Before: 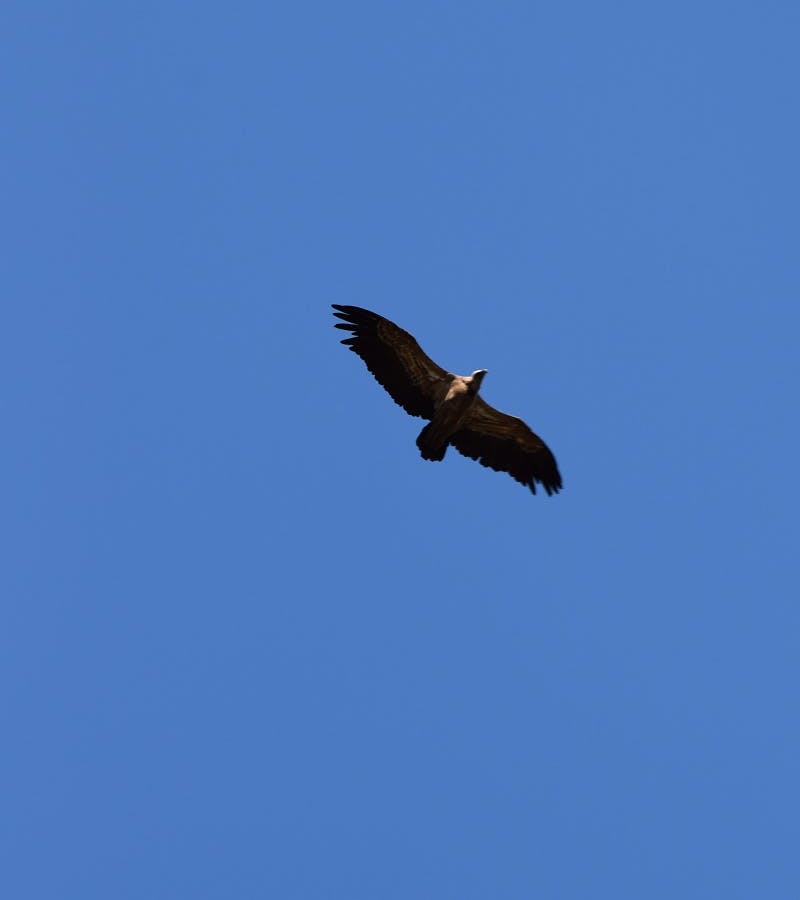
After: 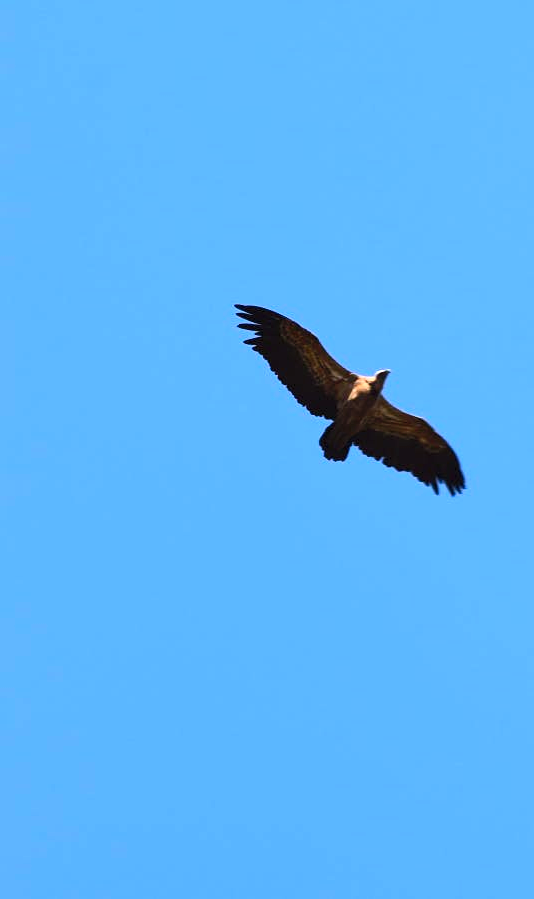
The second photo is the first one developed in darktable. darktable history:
contrast brightness saturation: contrast 0.235, brightness 0.249, saturation 0.386
crop and rotate: left 12.258%, right 20.937%
exposure: exposure 0.507 EV, compensate highlight preservation false
